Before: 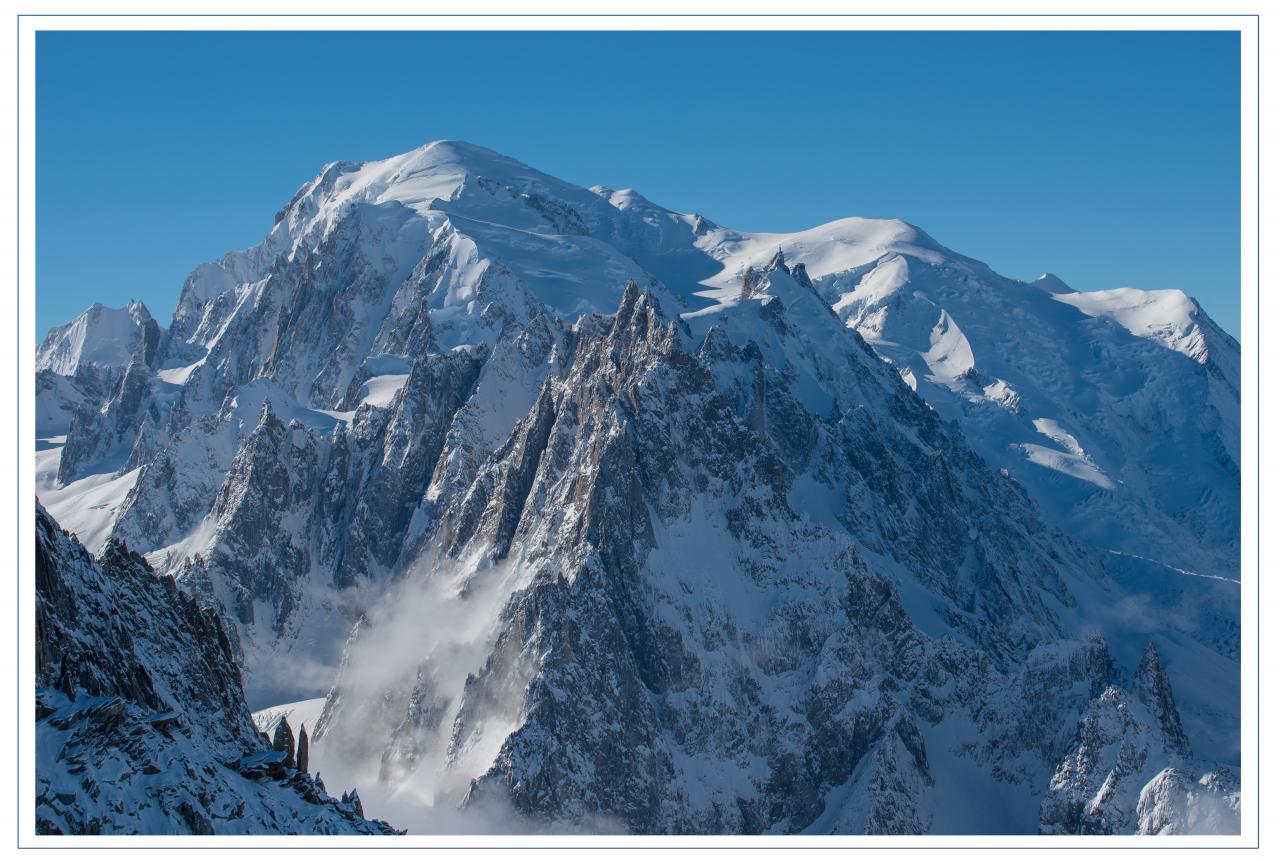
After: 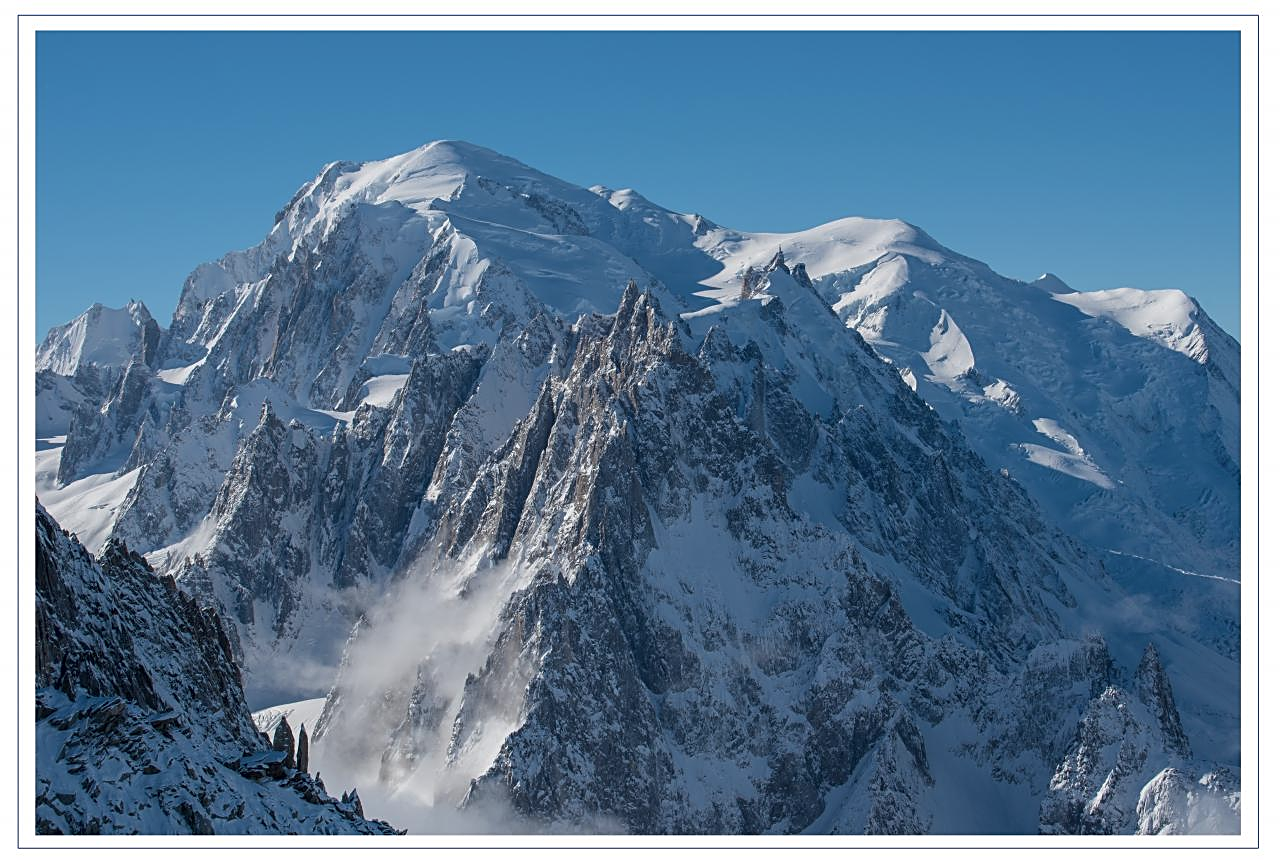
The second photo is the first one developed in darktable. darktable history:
sharpen: on, module defaults
contrast brightness saturation: saturation -0.1
